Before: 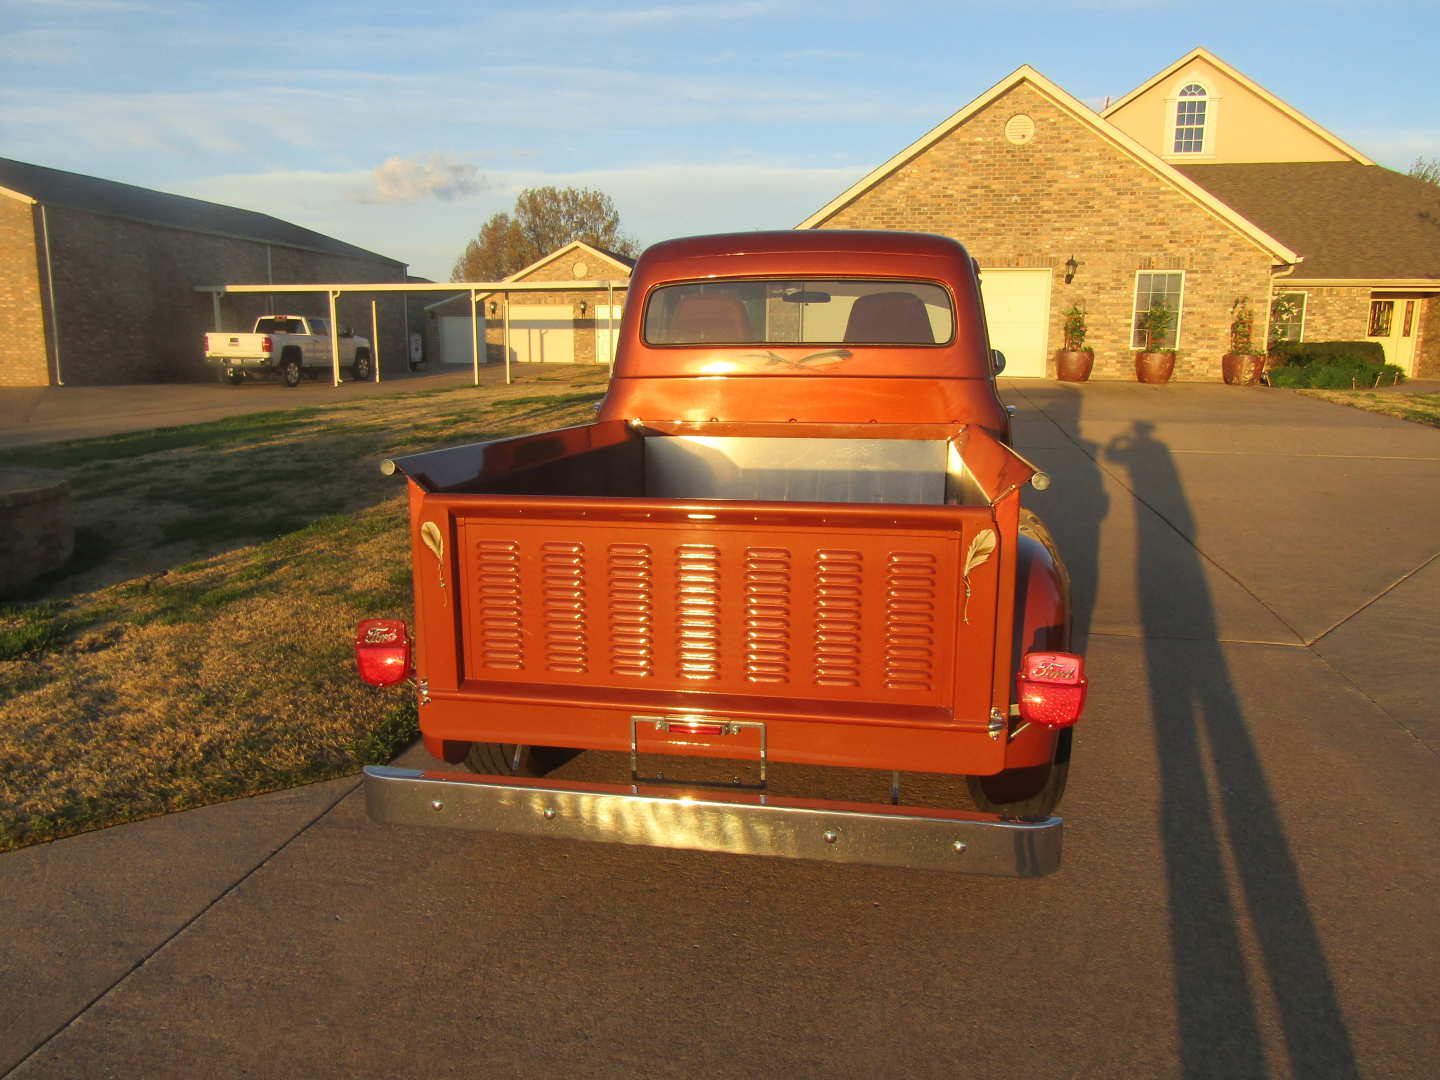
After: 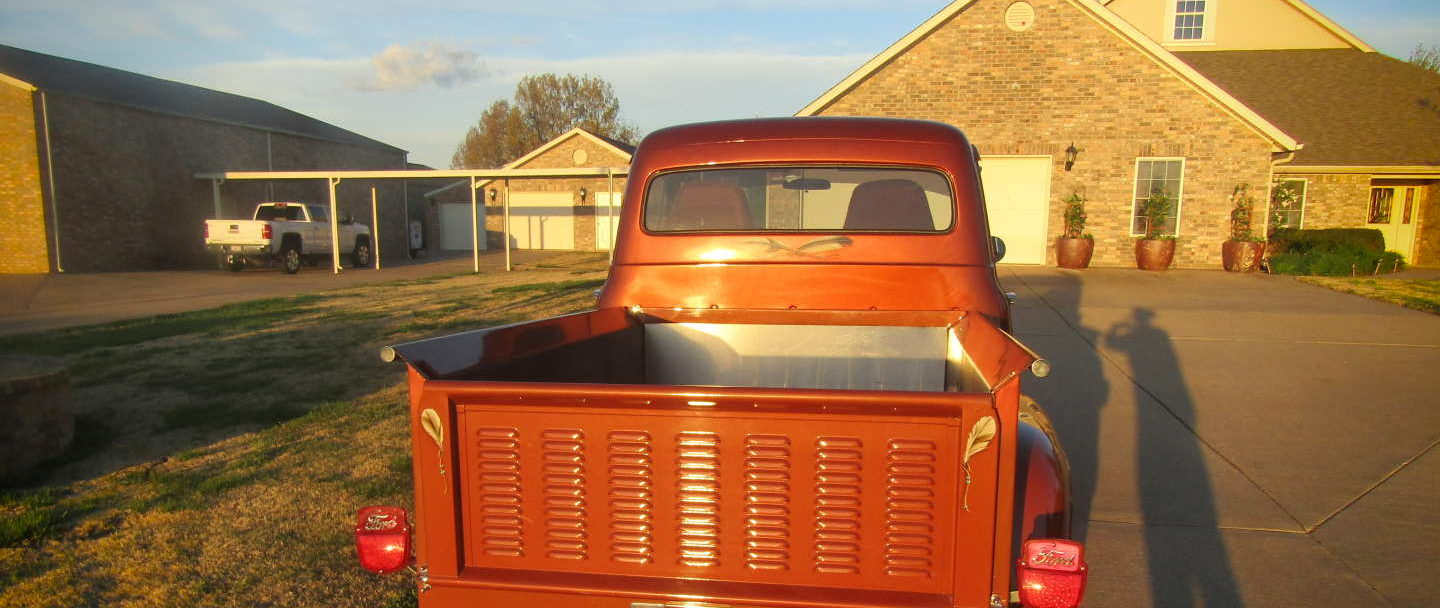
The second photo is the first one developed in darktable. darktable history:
vignetting: fall-off start 71.86%, saturation 0.365
crop and rotate: top 10.526%, bottom 33.135%
